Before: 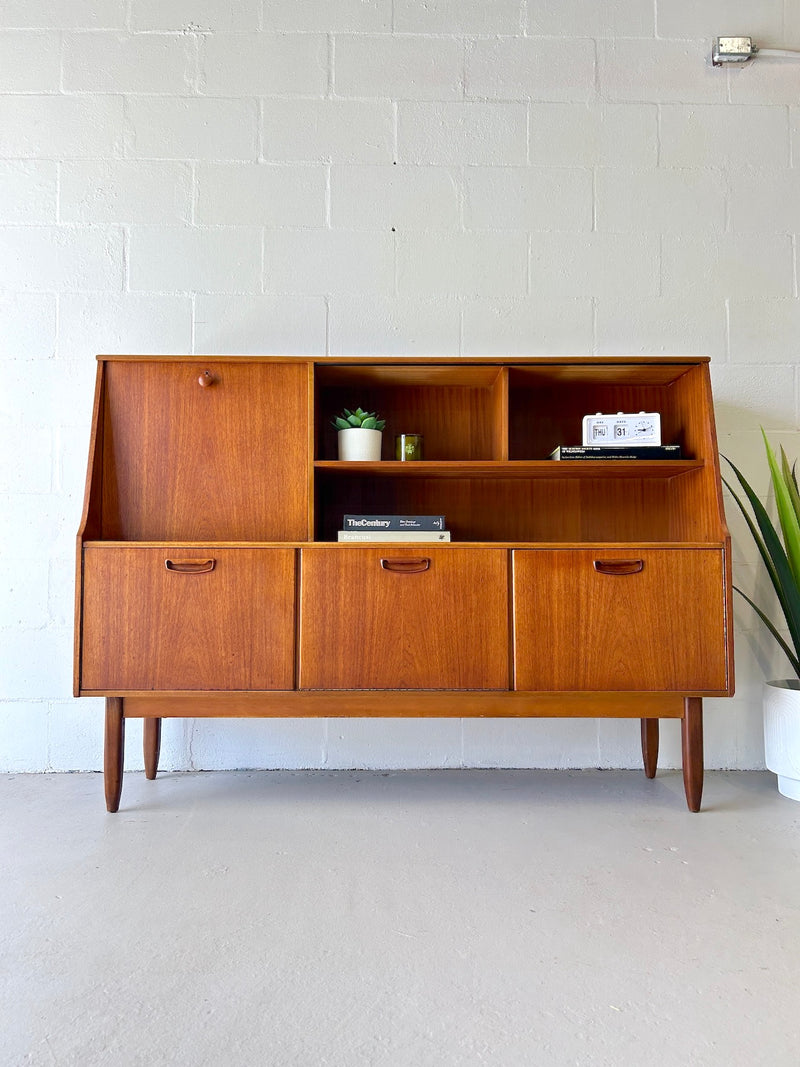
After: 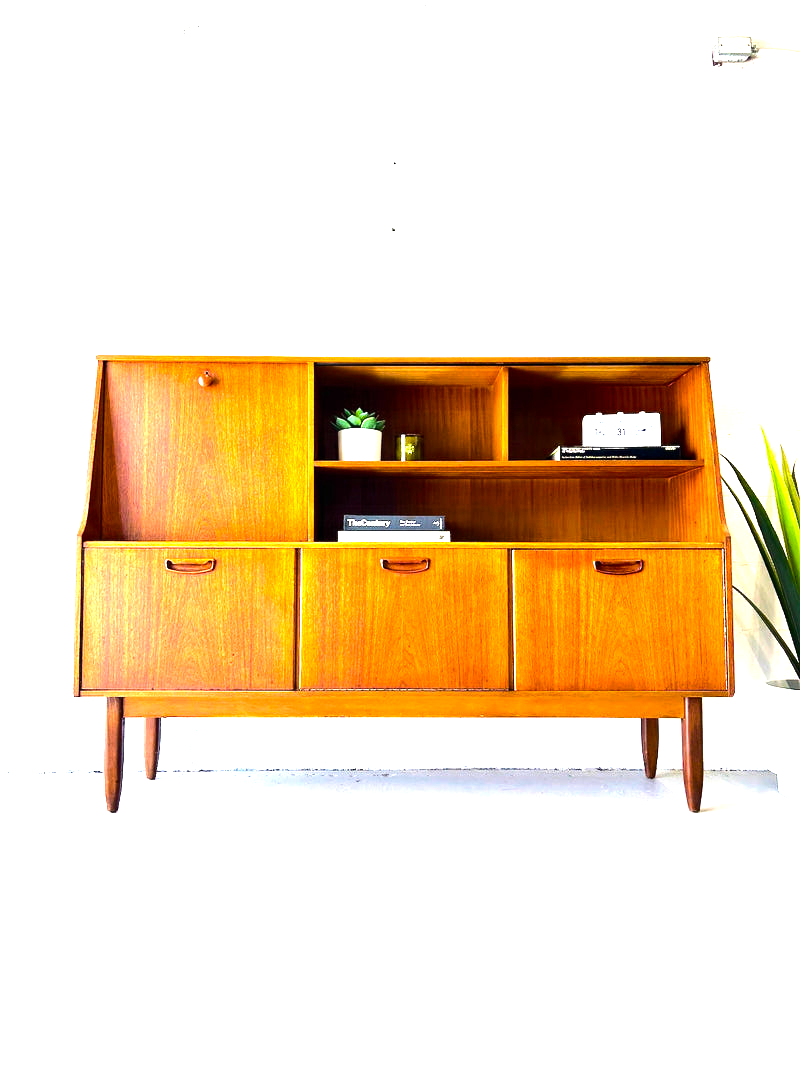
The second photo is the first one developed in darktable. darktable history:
color balance rgb: perceptual saturation grading › global saturation 20%, global vibrance 20%
tone equalizer: -8 EV -1.08 EV, -7 EV -1.01 EV, -6 EV -0.867 EV, -5 EV -0.578 EV, -3 EV 0.578 EV, -2 EV 0.867 EV, -1 EV 1.01 EV, +0 EV 1.08 EV, edges refinement/feathering 500, mask exposure compensation -1.57 EV, preserve details no
exposure: exposure 1 EV, compensate highlight preservation false
crop: bottom 0.071%
